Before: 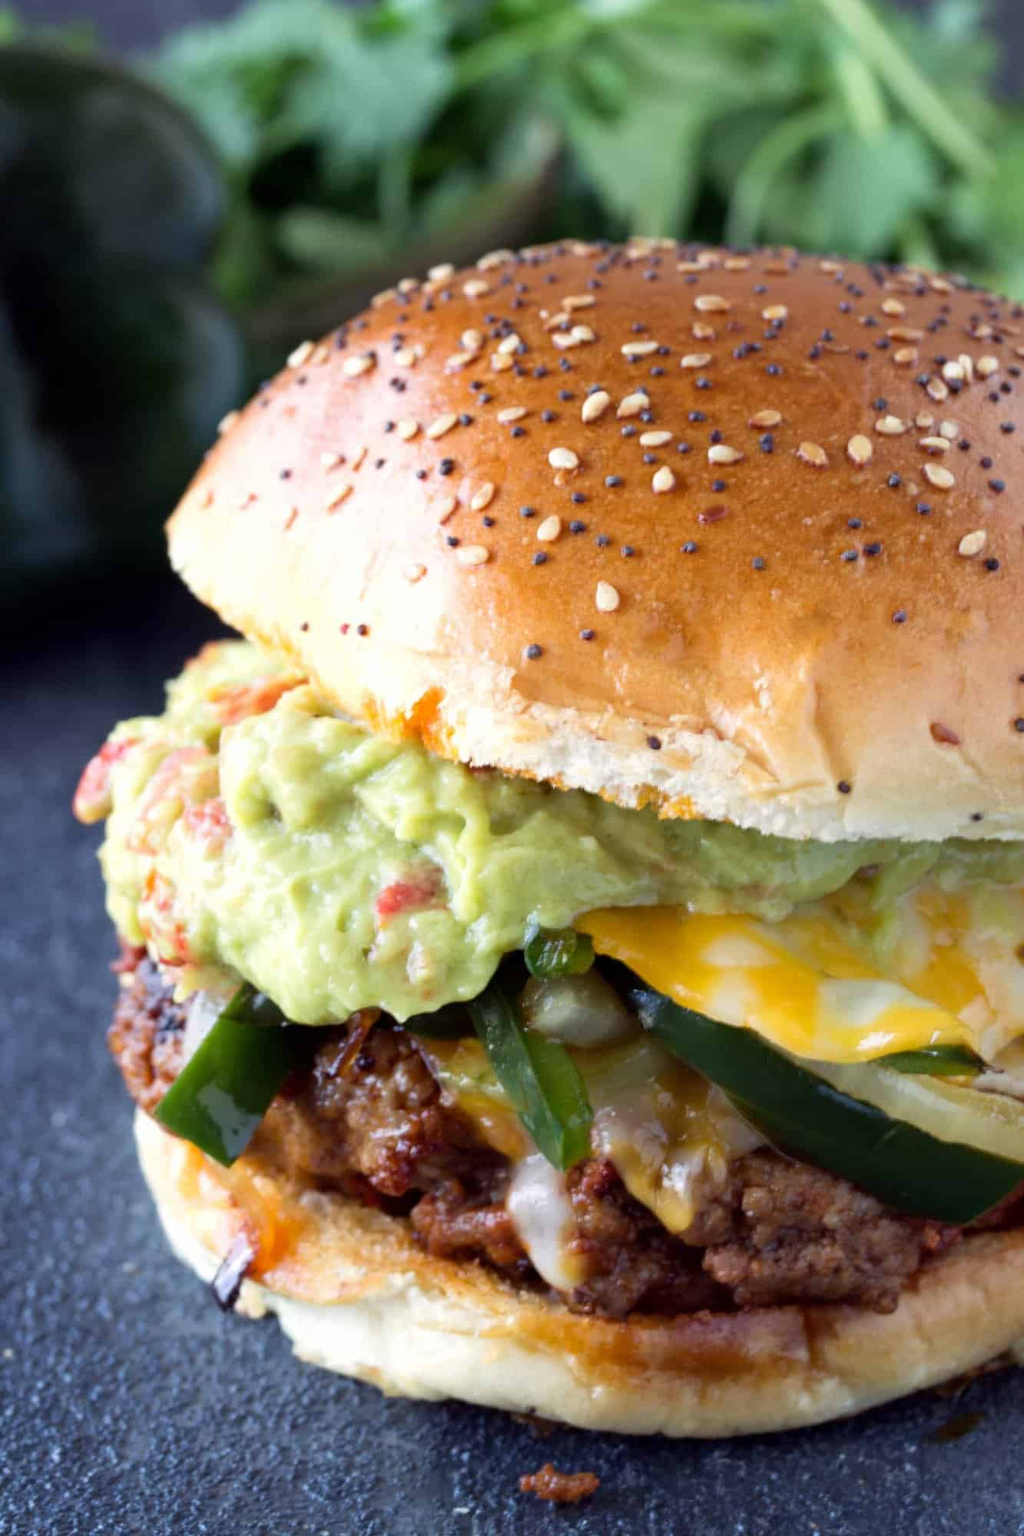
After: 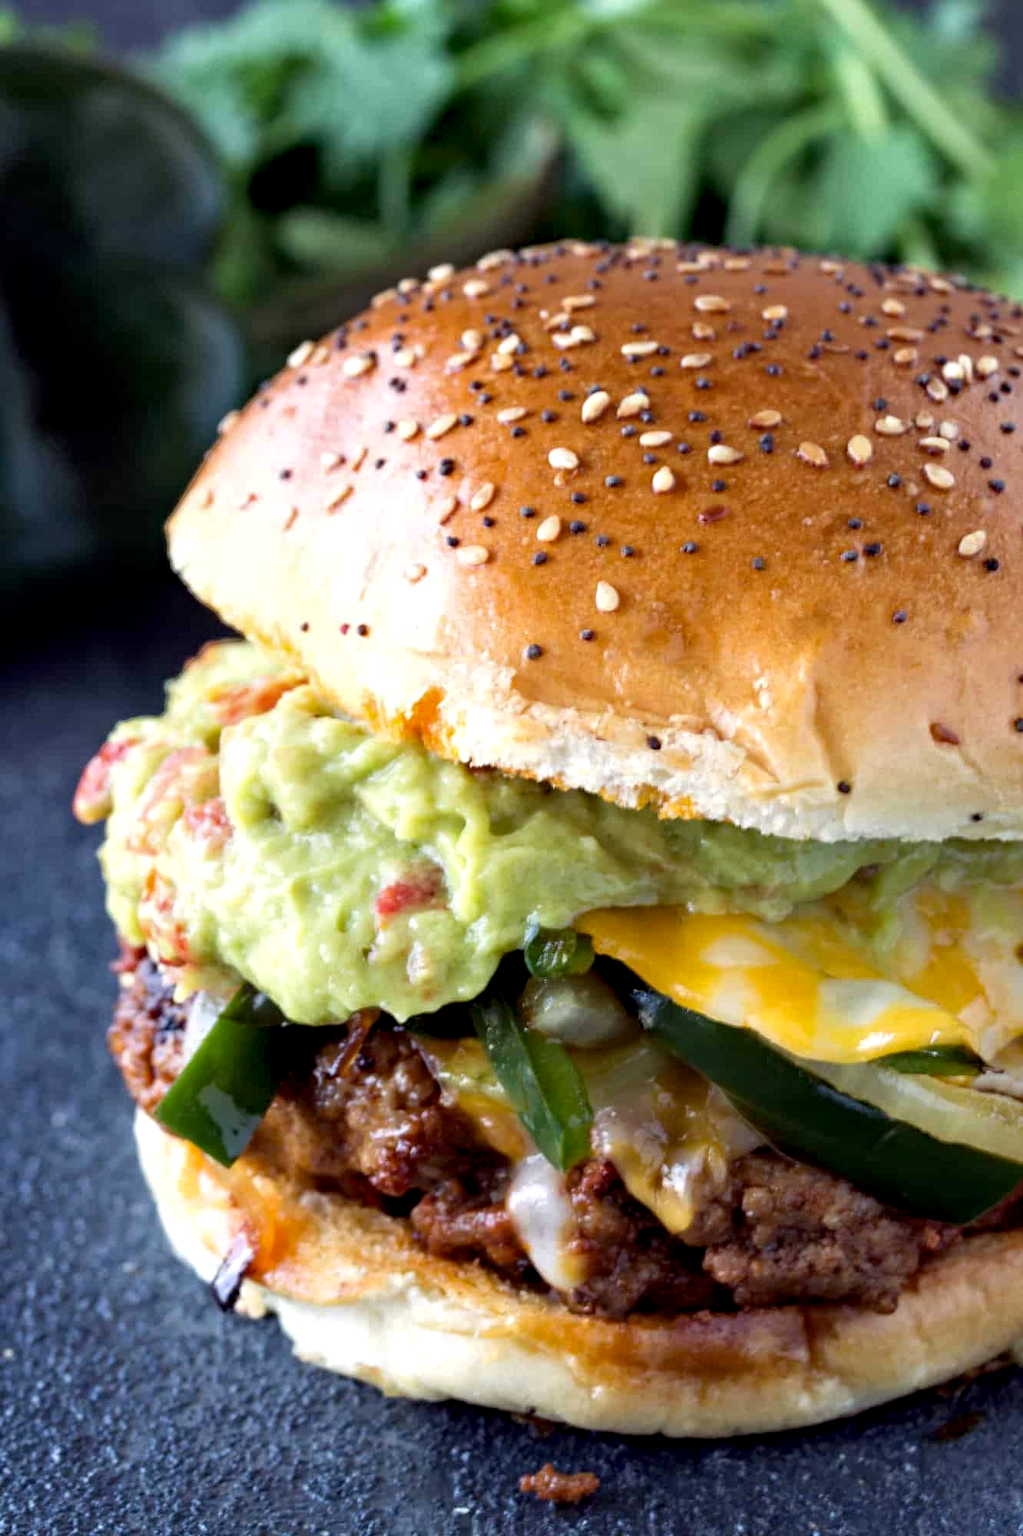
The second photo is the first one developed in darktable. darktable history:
haze removal: compatibility mode true, adaptive false
contrast equalizer: y [[0.535, 0.543, 0.548, 0.548, 0.542, 0.532], [0.5 ×6], [0.5 ×6], [0 ×6], [0 ×6]]
